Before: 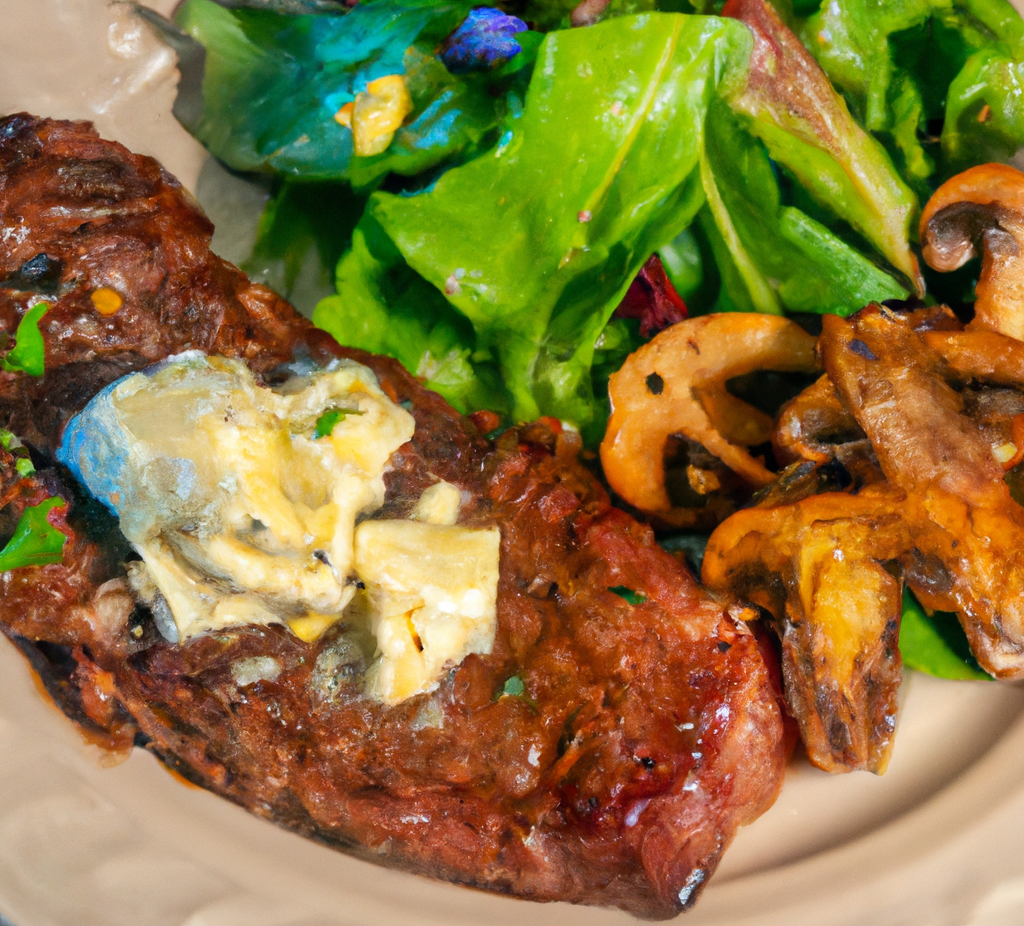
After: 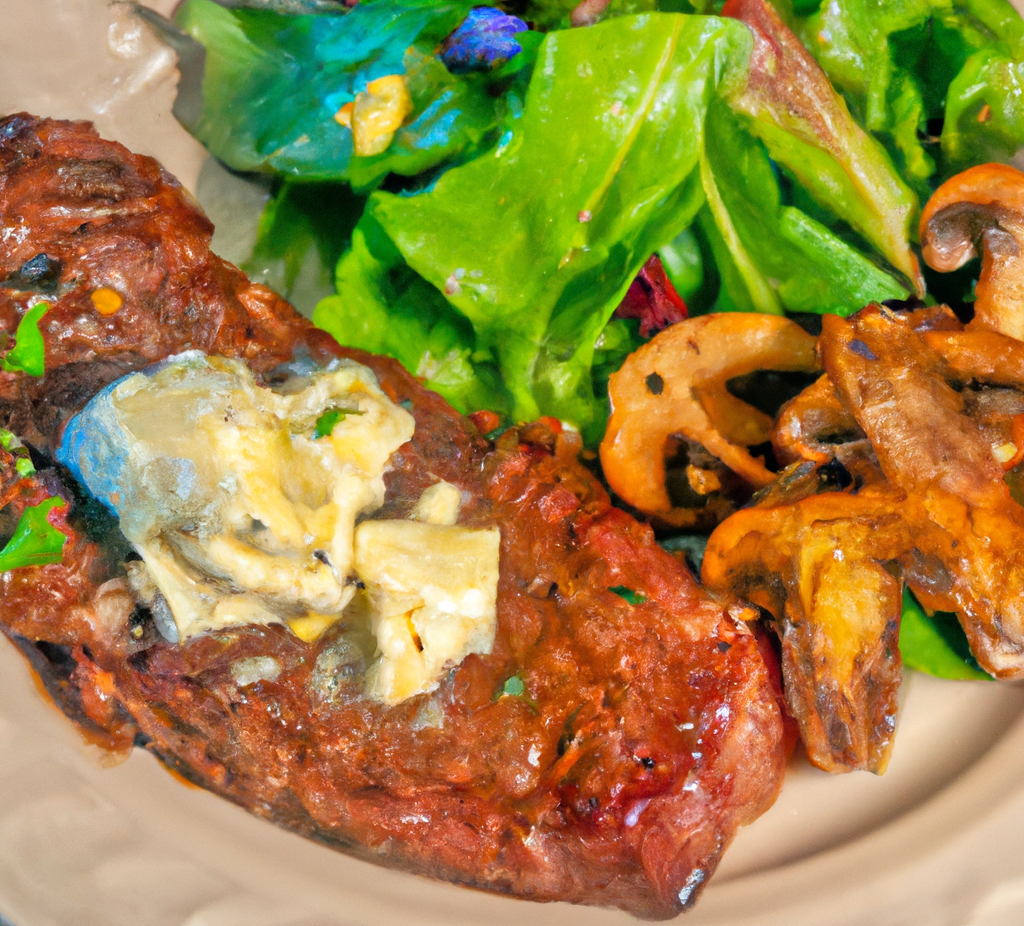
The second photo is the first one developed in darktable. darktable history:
tone equalizer: -7 EV 0.158 EV, -6 EV 0.577 EV, -5 EV 1.17 EV, -4 EV 1.33 EV, -3 EV 1.17 EV, -2 EV 0.6 EV, -1 EV 0.162 EV
